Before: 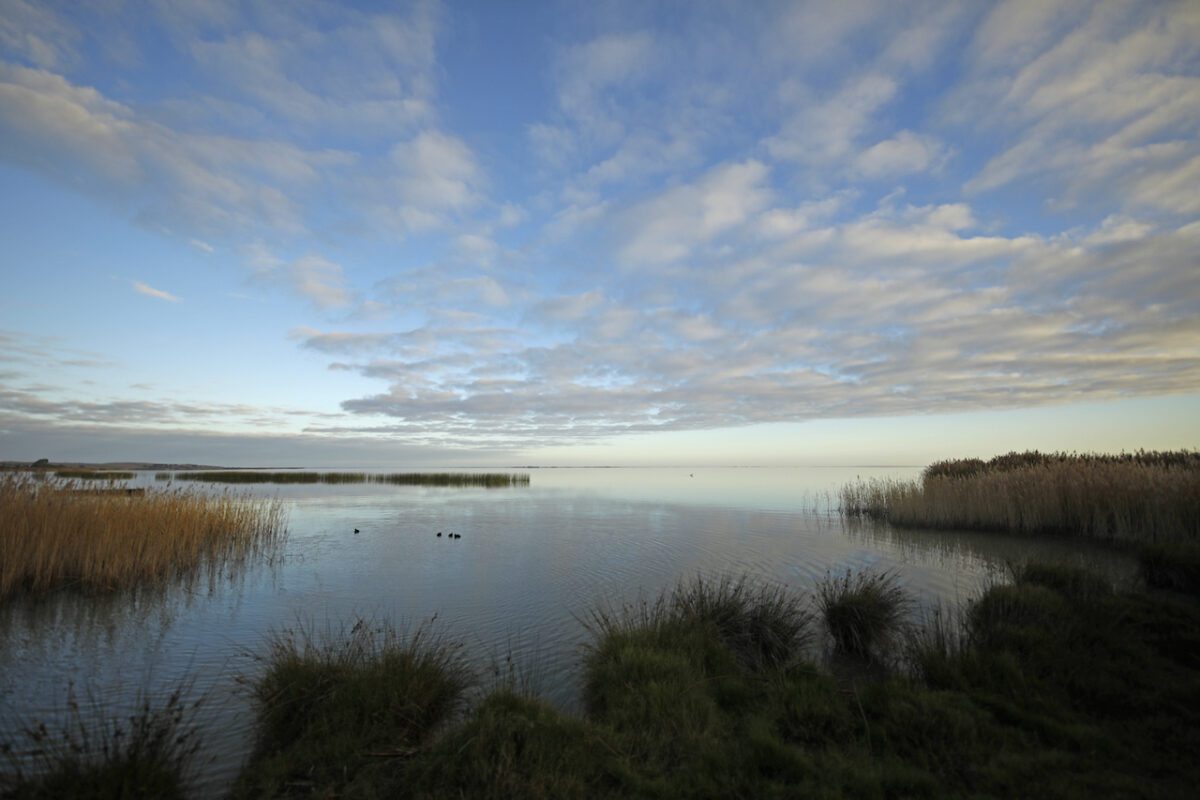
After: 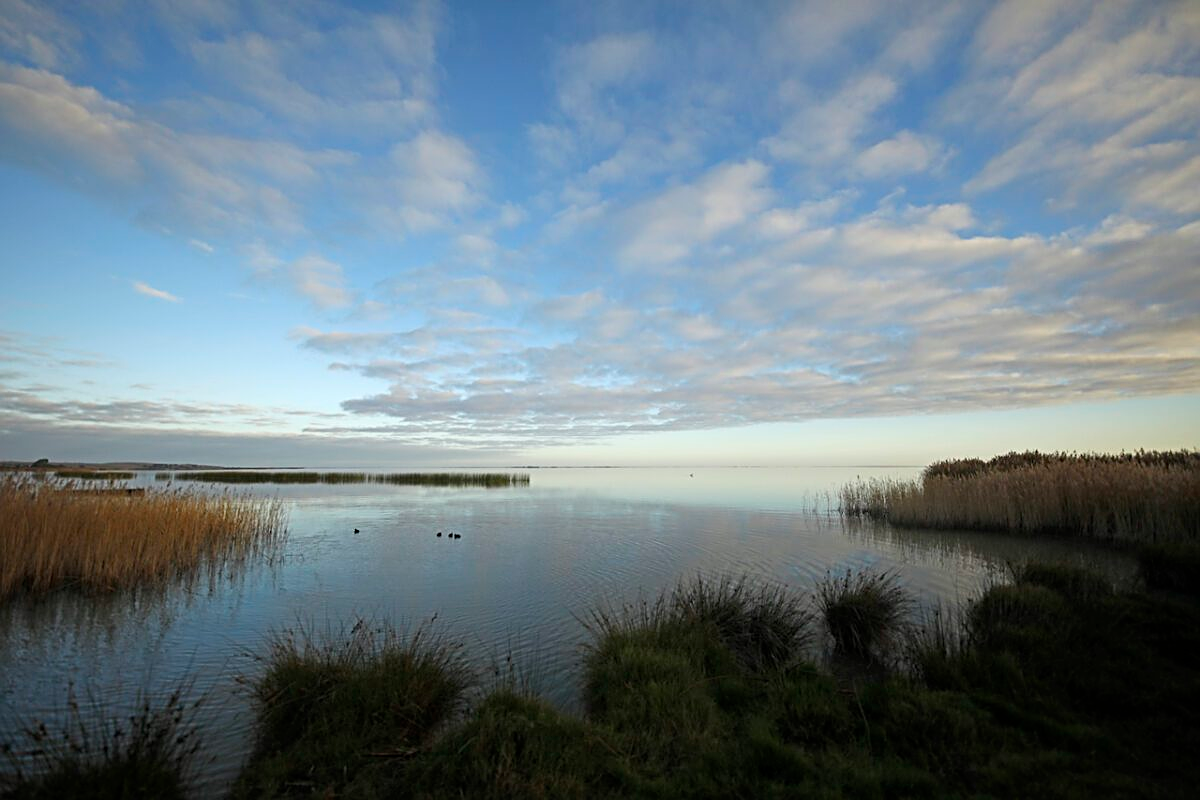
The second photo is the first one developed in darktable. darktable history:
sharpen: on, module defaults
shadows and highlights: shadows 0.285, highlights 40.53
